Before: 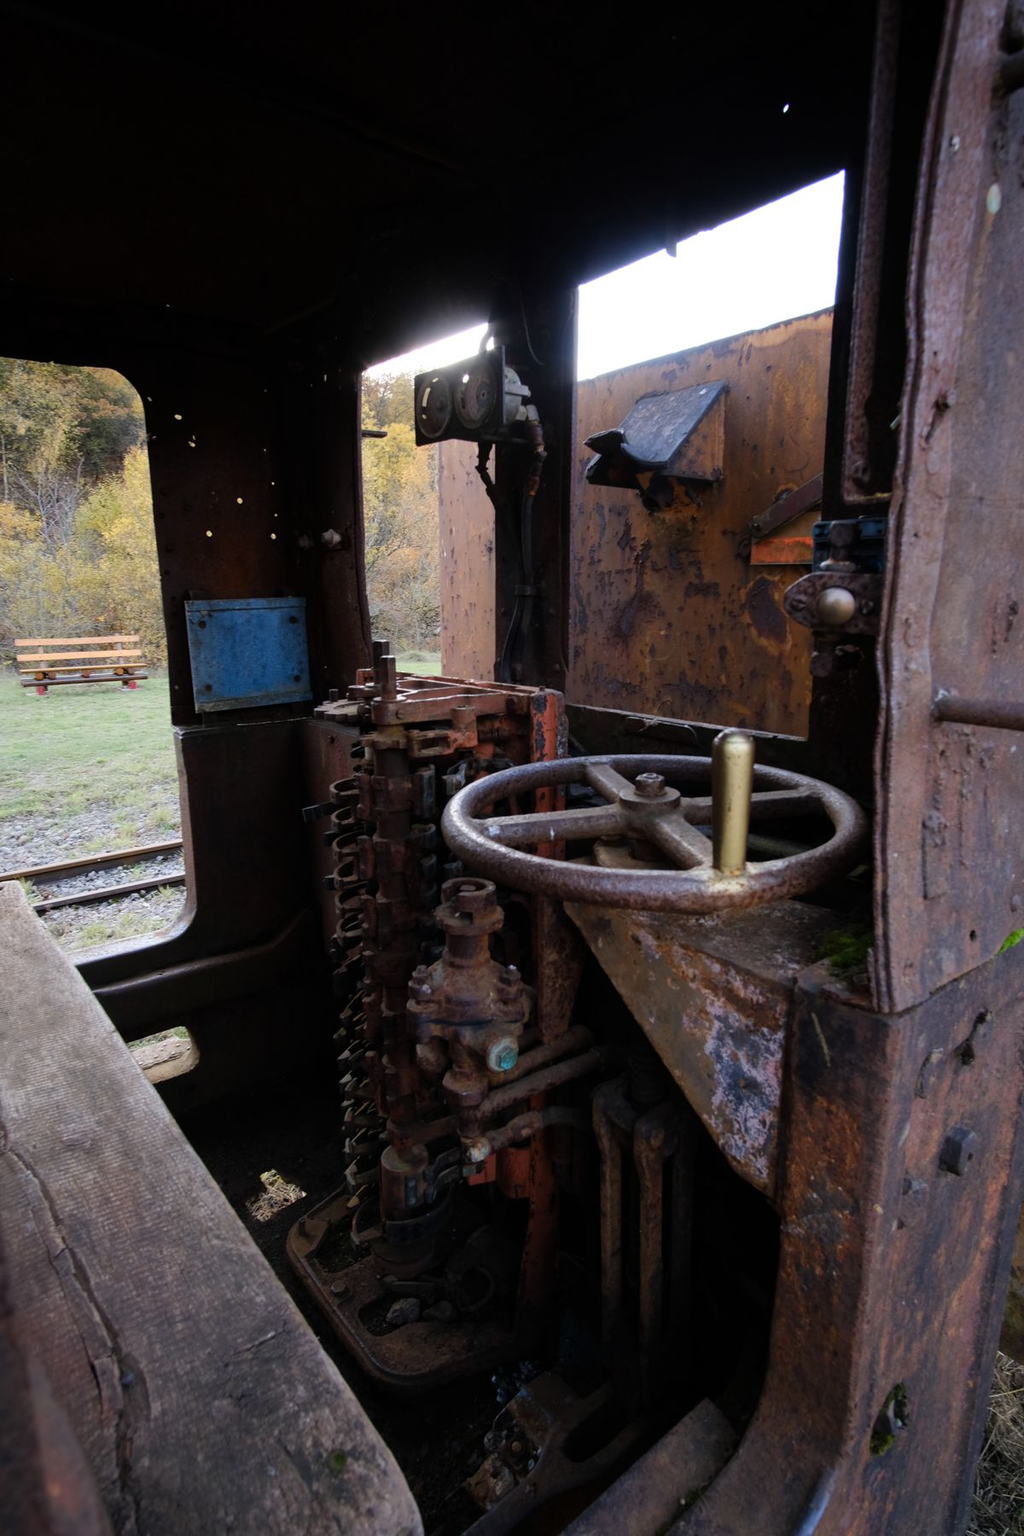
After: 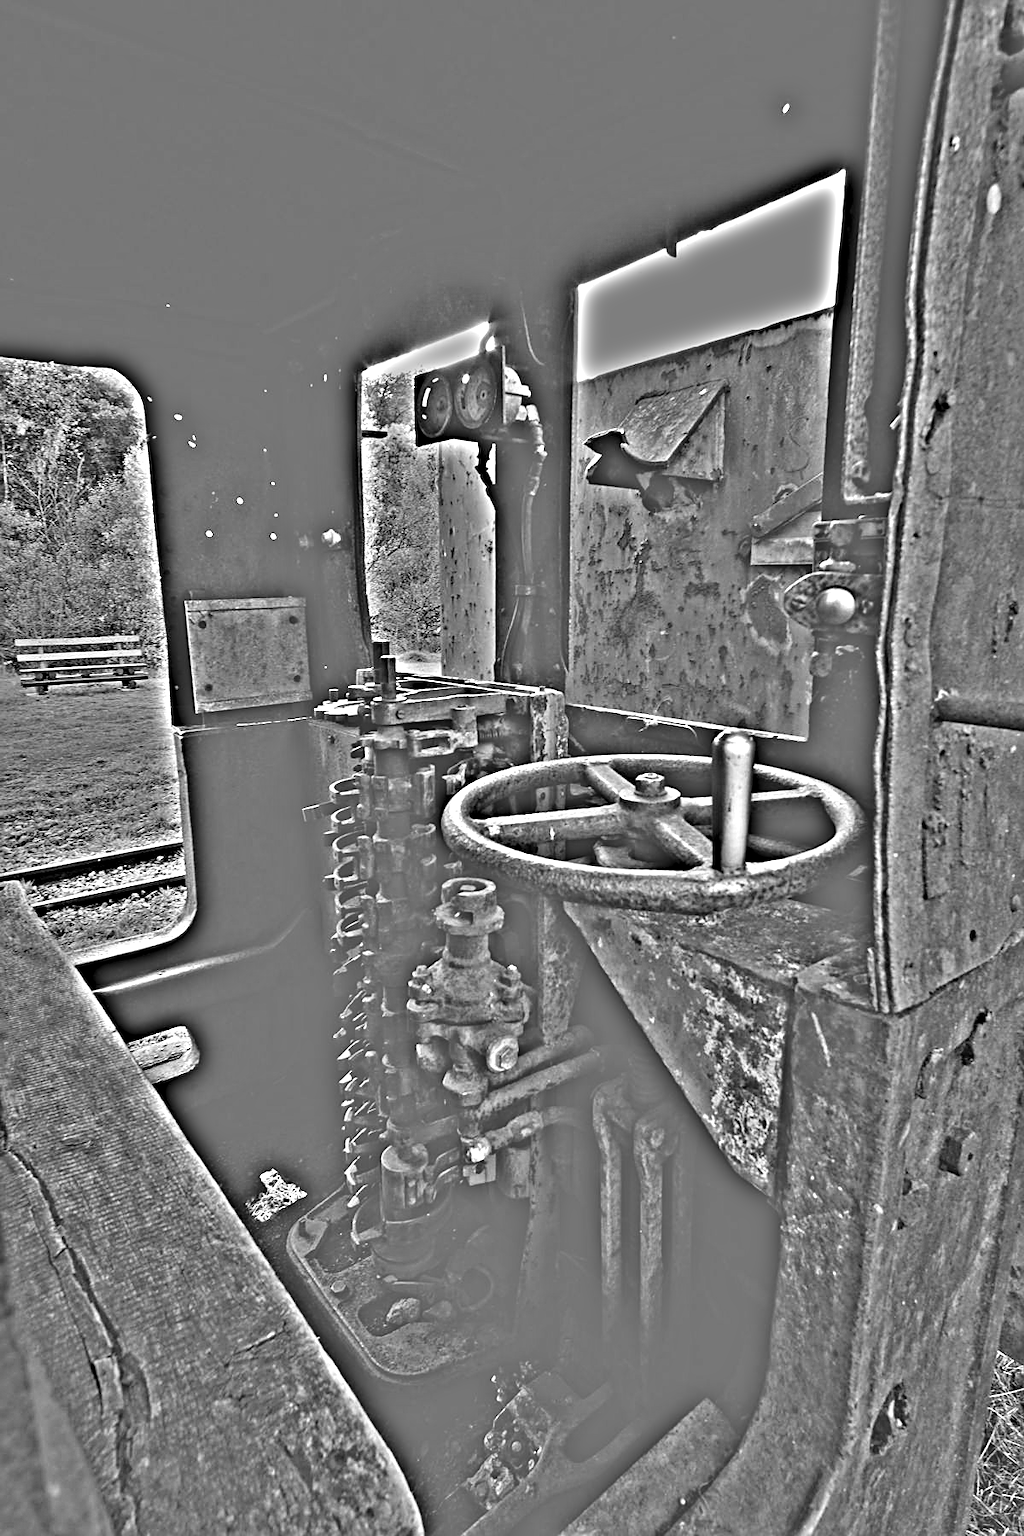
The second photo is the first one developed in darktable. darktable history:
white balance: red 1.05, blue 1.072
sharpen: on, module defaults
highpass: on, module defaults
contrast brightness saturation: contrast 0.07
